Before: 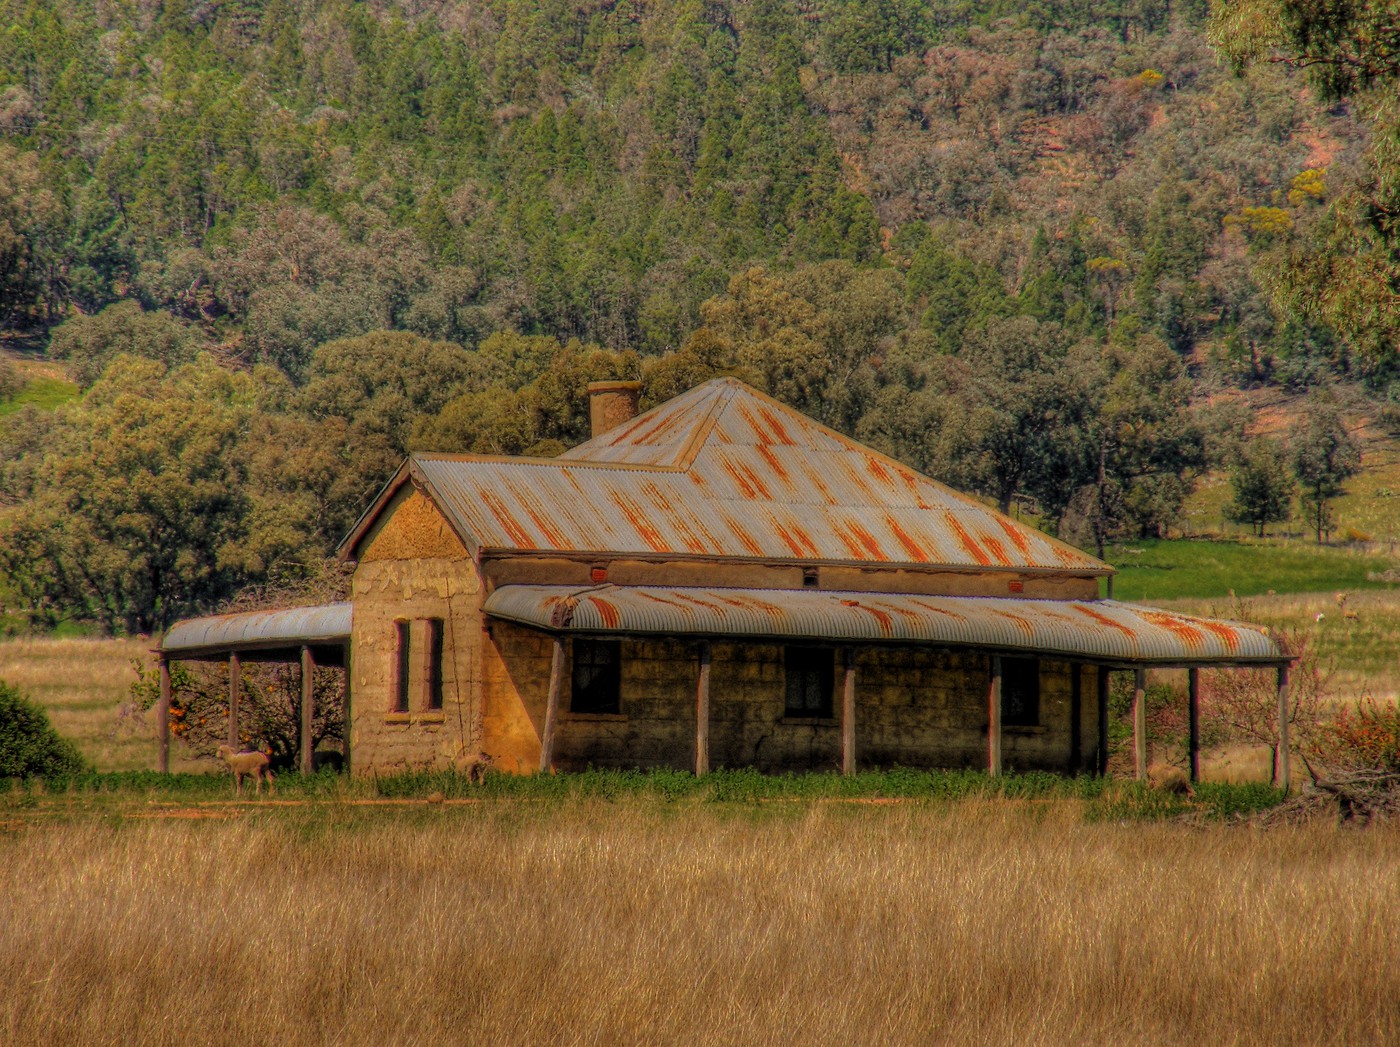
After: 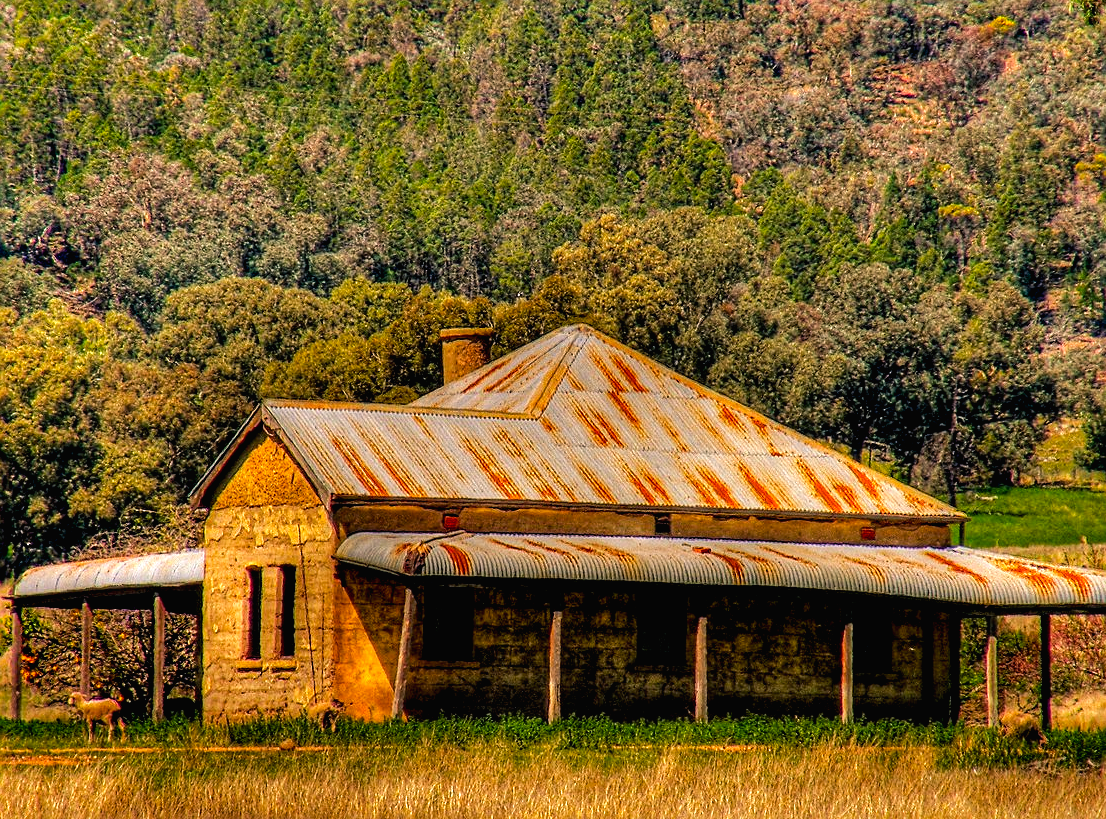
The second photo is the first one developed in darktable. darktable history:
crop and rotate: left 10.572%, top 5.077%, right 10.408%, bottom 16.633%
contrast equalizer: octaves 7, y [[0.6 ×6], [0.55 ×6], [0 ×6], [0 ×6], [0 ×6]]
color balance rgb: highlights gain › chroma 3.102%, highlights gain › hue 60.27°, linear chroma grading › global chroma 12.759%, perceptual saturation grading › global saturation 0.618%, perceptual brilliance grading › global brilliance 12.137%
sharpen: on, module defaults
tone curve: curves: ch0 [(0, 0.015) (0.037, 0.032) (0.131, 0.113) (0.275, 0.26) (0.497, 0.505) (0.617, 0.643) (0.704, 0.735) (0.813, 0.842) (0.911, 0.931) (0.997, 1)]; ch1 [(0, 0) (0.301, 0.3) (0.444, 0.438) (0.493, 0.494) (0.501, 0.5) (0.534, 0.543) (0.582, 0.605) (0.658, 0.687) (0.746, 0.79) (1, 1)]; ch2 [(0, 0) (0.246, 0.234) (0.36, 0.356) (0.415, 0.426) (0.476, 0.492) (0.502, 0.499) (0.525, 0.517) (0.533, 0.534) (0.586, 0.598) (0.634, 0.643) (0.706, 0.717) (0.853, 0.83) (1, 0.951)], preserve colors none
exposure: black level correction 0.005, exposure 0.017 EV, compensate highlight preservation false
